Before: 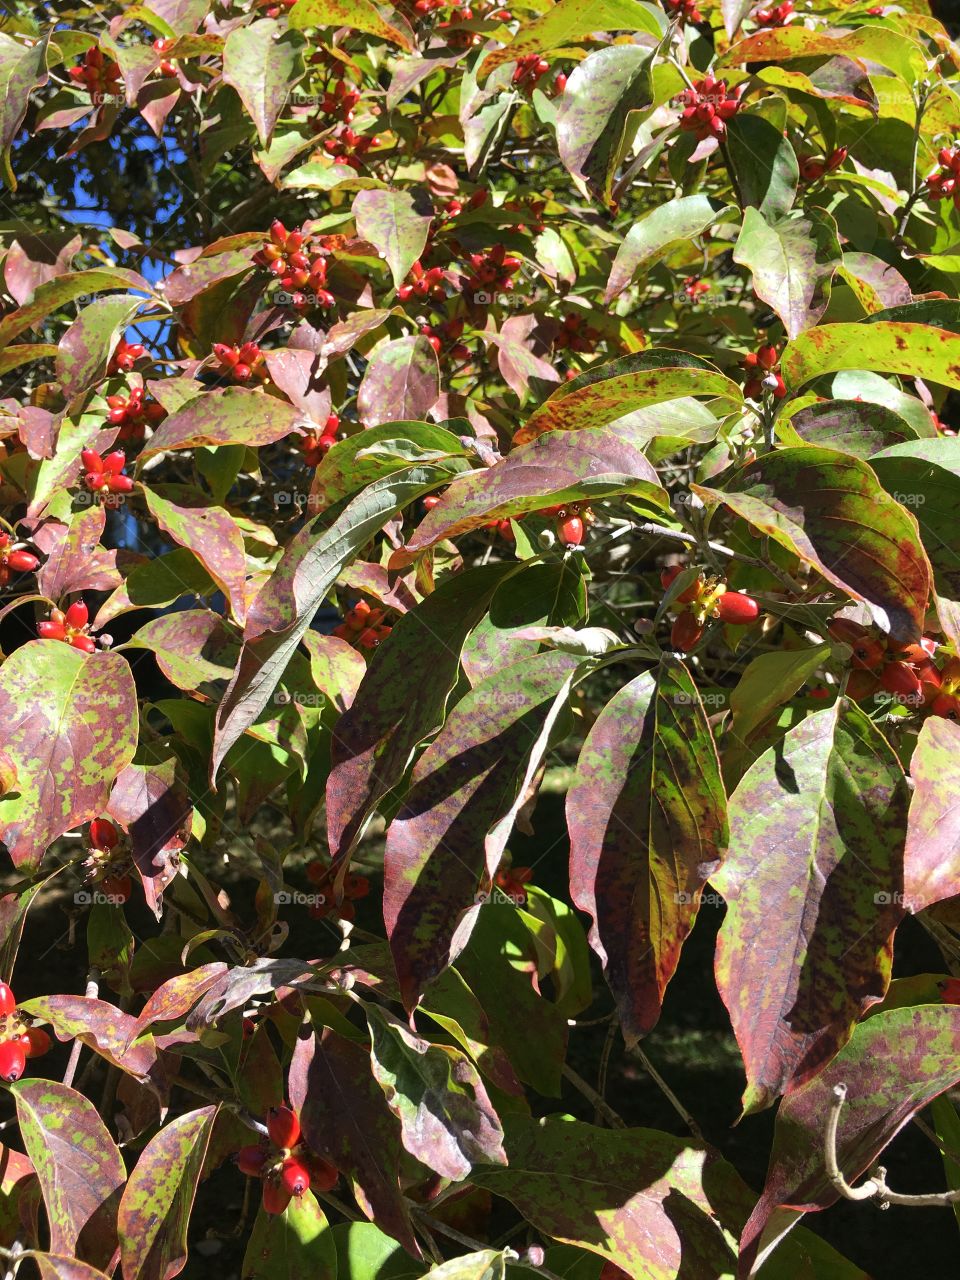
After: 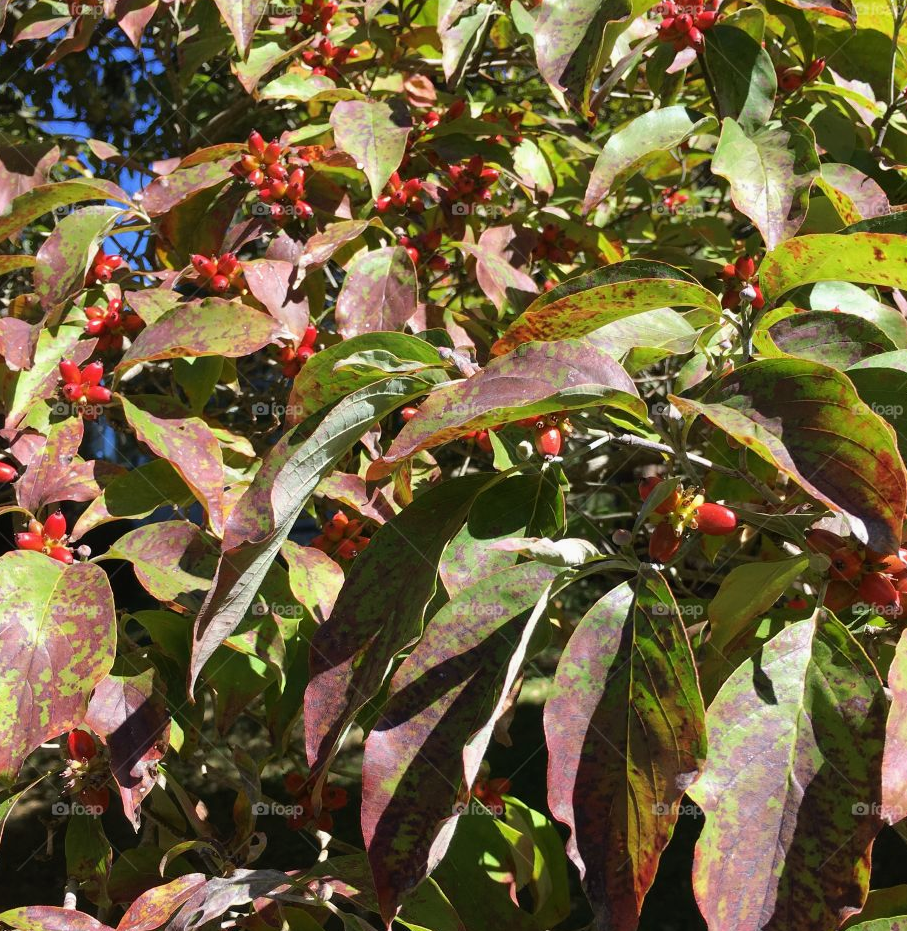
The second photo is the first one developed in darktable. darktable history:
crop: left 2.375%, top 7.027%, right 3.135%, bottom 20.236%
exposure: exposure -0.069 EV, compensate highlight preservation false
